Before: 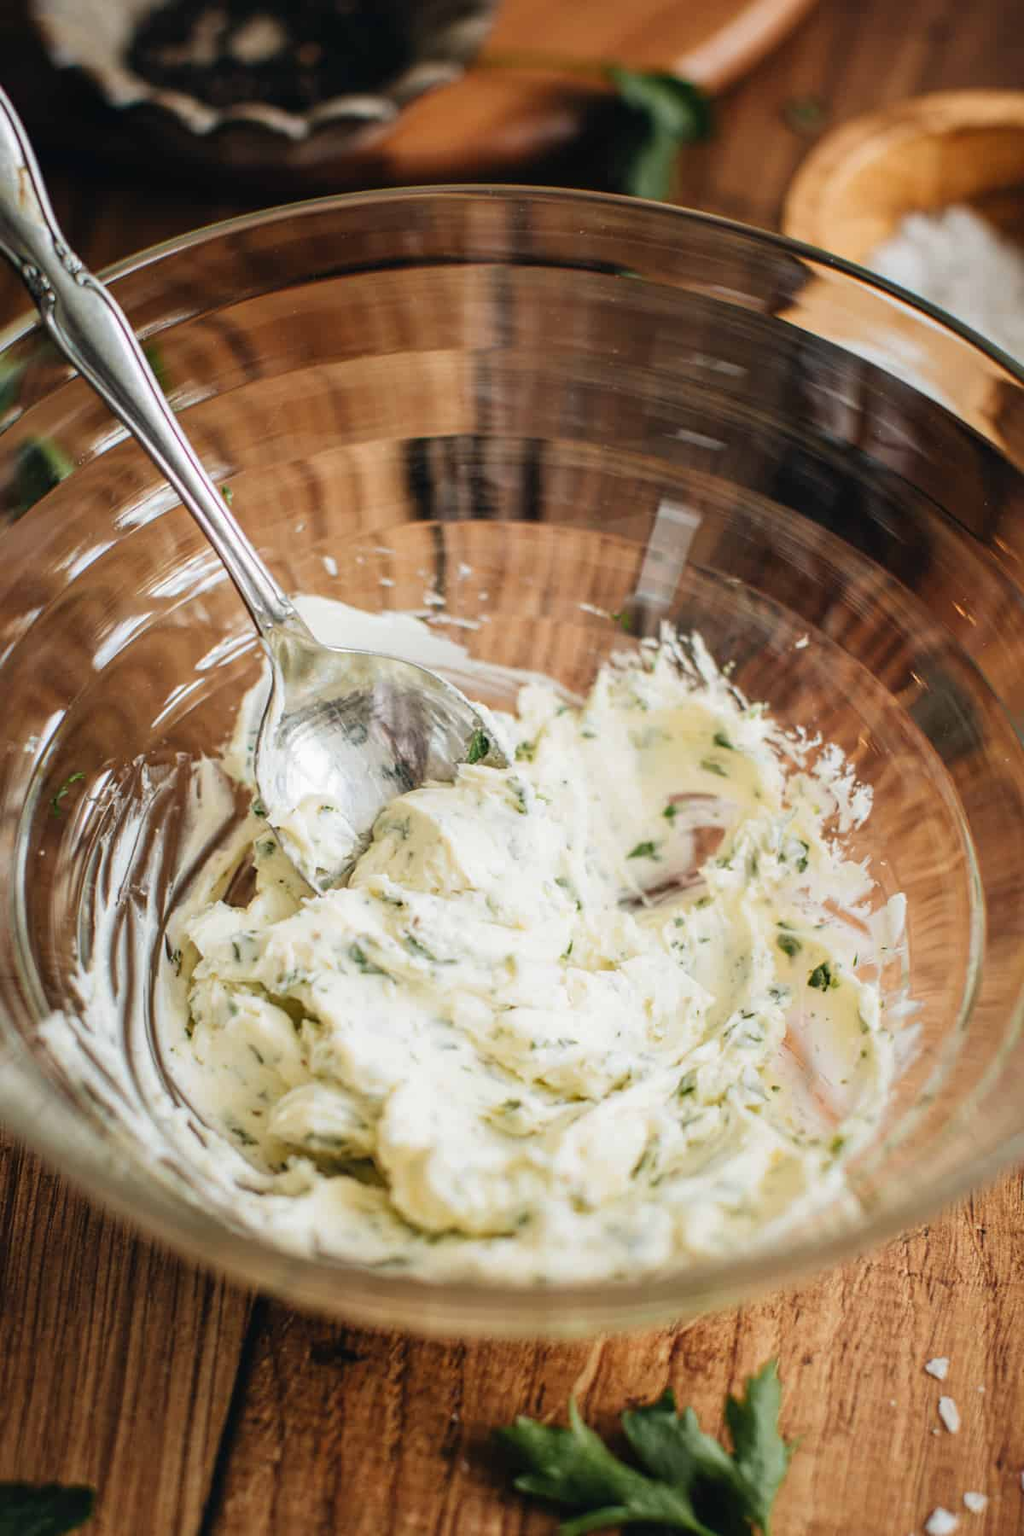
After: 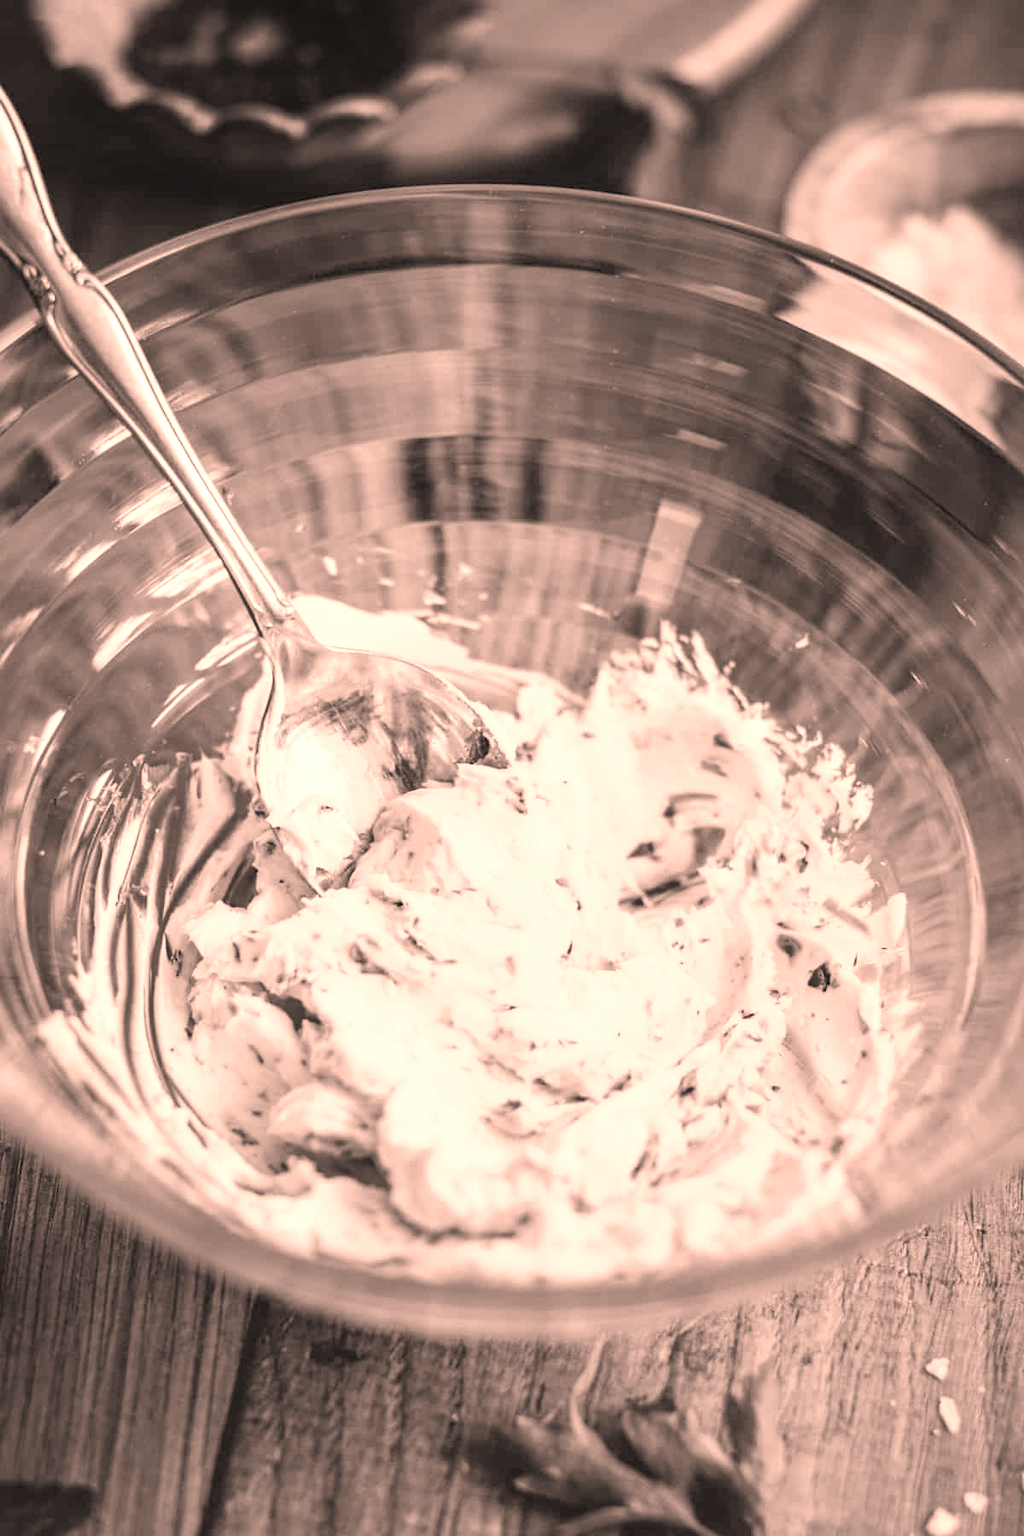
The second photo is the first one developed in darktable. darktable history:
exposure: black level correction 0, exposure 0.698 EV, compensate exposure bias true, compensate highlight preservation false
color calibration: output gray [0.22, 0.42, 0.37, 0], illuminant as shot in camera, x 0.37, y 0.382, temperature 4316.71 K
color correction: highlights a* 20.8, highlights b* 19.65
shadows and highlights: shadows -87.97, highlights -36.7, soften with gaussian
contrast brightness saturation: brightness 0.187, saturation -0.501
